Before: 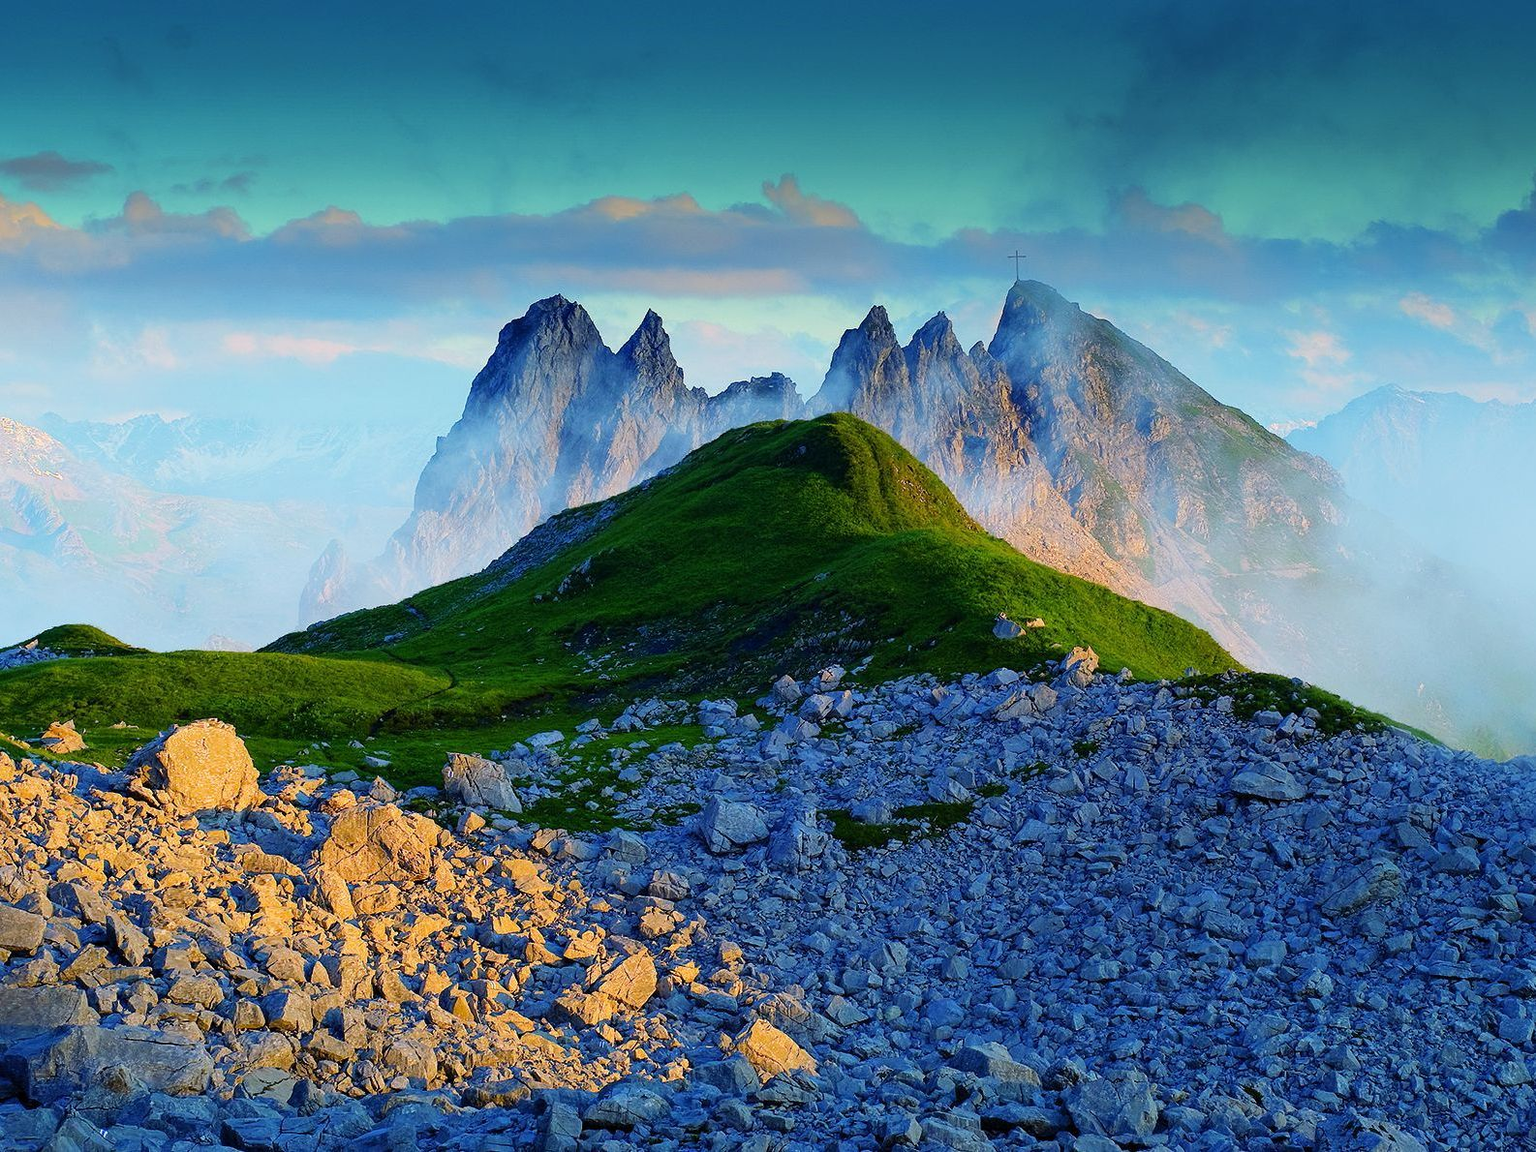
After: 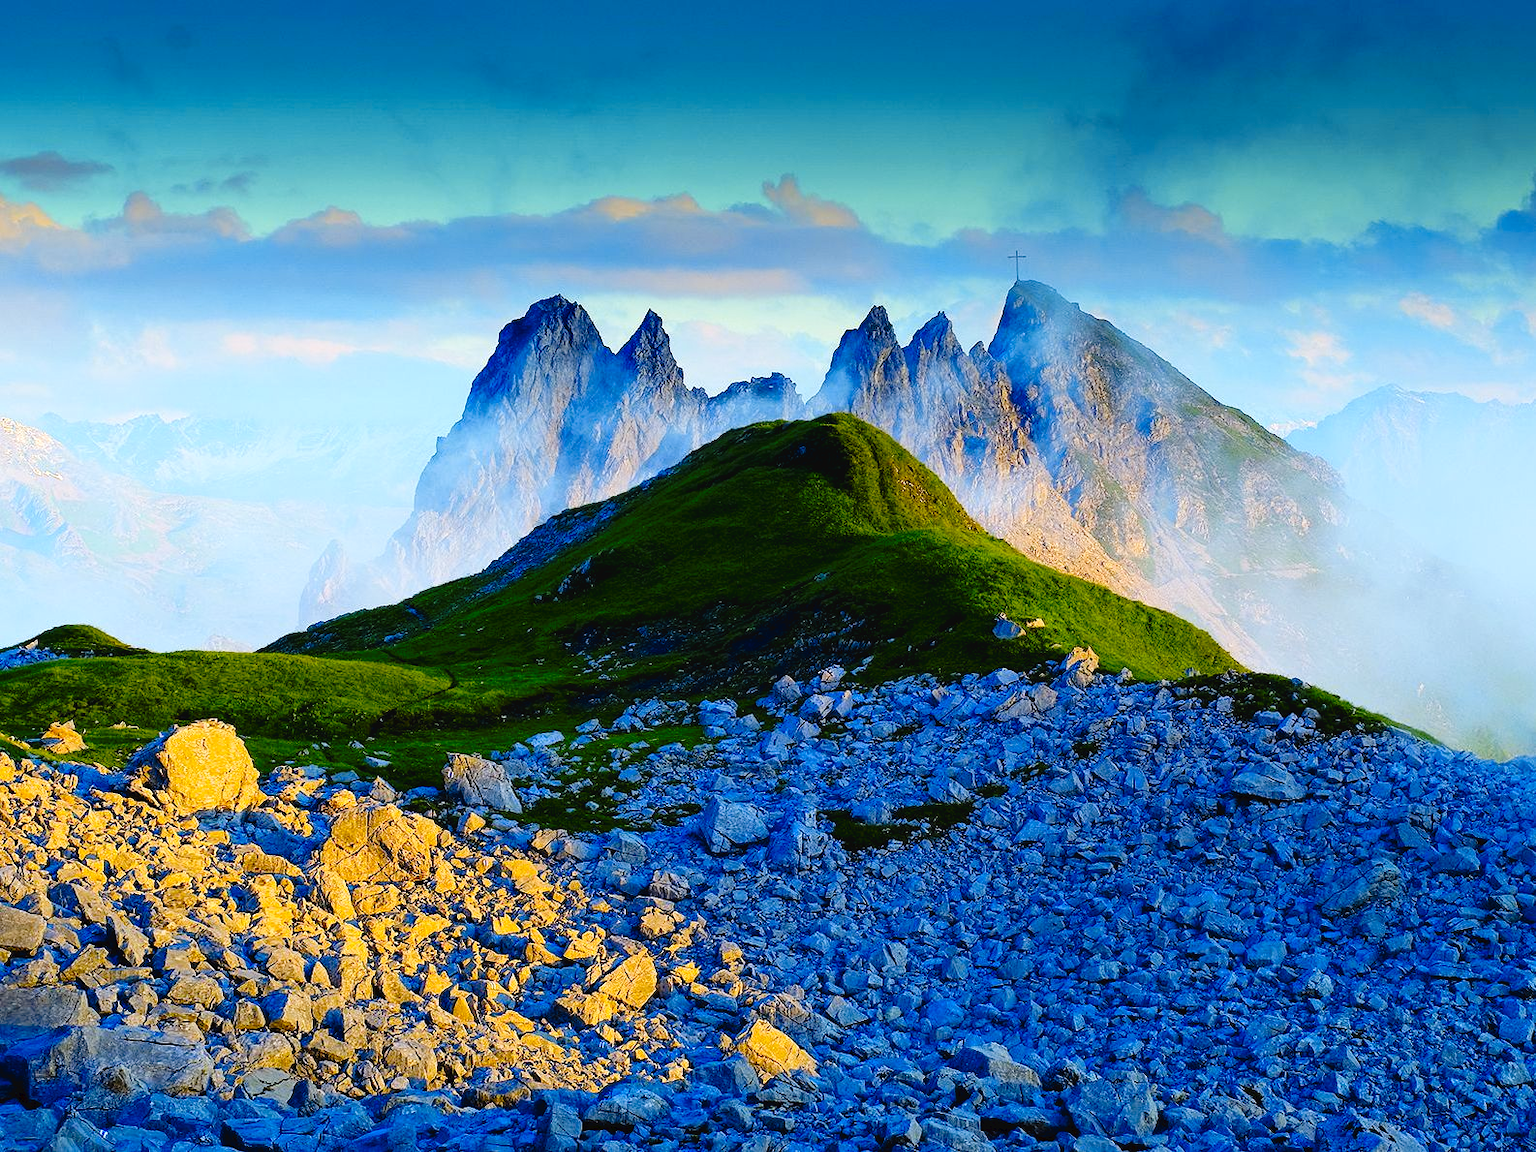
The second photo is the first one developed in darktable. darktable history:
color contrast: green-magenta contrast 0.85, blue-yellow contrast 1.25, unbound 0
color balance: contrast 10%
tone curve: curves: ch0 [(0, 0) (0.003, 0.031) (0.011, 0.031) (0.025, 0.03) (0.044, 0.035) (0.069, 0.054) (0.1, 0.081) (0.136, 0.11) (0.177, 0.147) (0.224, 0.209) (0.277, 0.283) (0.335, 0.369) (0.399, 0.44) (0.468, 0.517) (0.543, 0.601) (0.623, 0.684) (0.709, 0.766) (0.801, 0.846) (0.898, 0.927) (1, 1)], preserve colors none
